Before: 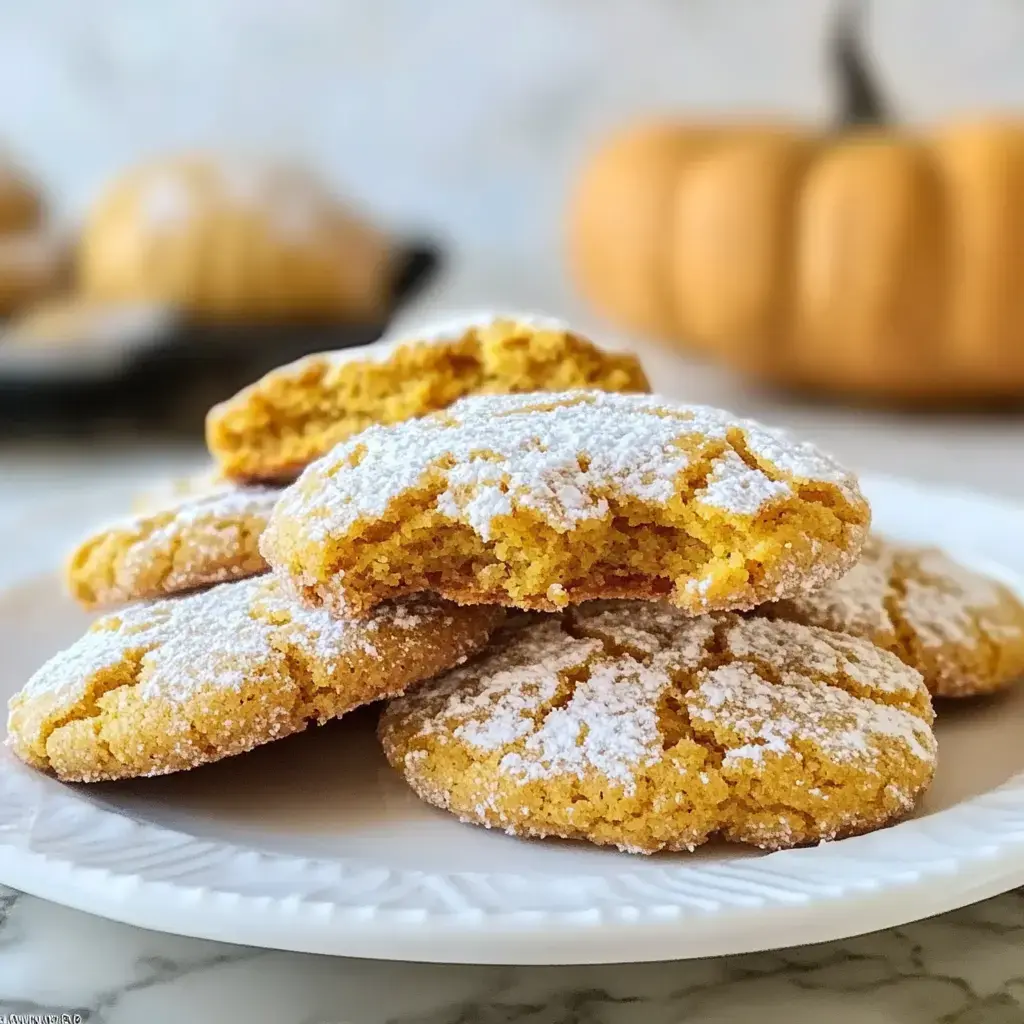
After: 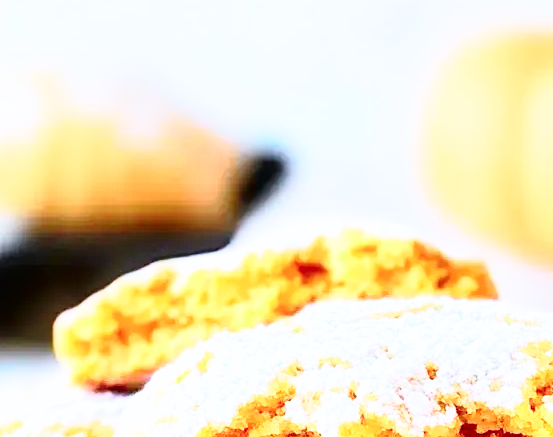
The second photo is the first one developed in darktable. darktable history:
base curve: curves: ch0 [(0, 0) (0.026, 0.03) (0.109, 0.232) (0.351, 0.748) (0.669, 0.968) (1, 1)], preserve colors none
tone equalizer: edges refinement/feathering 500, mask exposure compensation -1.57 EV, preserve details no
crop: left 14.906%, top 9.146%, right 31.015%, bottom 48.176%
tone curve: curves: ch0 [(0, 0.013) (0.054, 0.018) (0.205, 0.191) (0.289, 0.292) (0.39, 0.424) (0.493, 0.551) (0.647, 0.752) (0.796, 0.887) (1, 0.998)]; ch1 [(0, 0) (0.371, 0.339) (0.477, 0.452) (0.494, 0.495) (0.501, 0.501) (0.51, 0.516) (0.54, 0.557) (0.572, 0.605) (0.625, 0.687) (0.774, 0.841) (1, 1)]; ch2 [(0, 0) (0.32, 0.281) (0.403, 0.399) (0.441, 0.428) (0.47, 0.469) (0.498, 0.496) (0.524, 0.543) (0.551, 0.579) (0.633, 0.665) (0.7, 0.711) (1, 1)], color space Lab, independent channels, preserve colors none
color calibration: illuminant as shot in camera, x 0.37, y 0.382, temperature 4319.23 K
